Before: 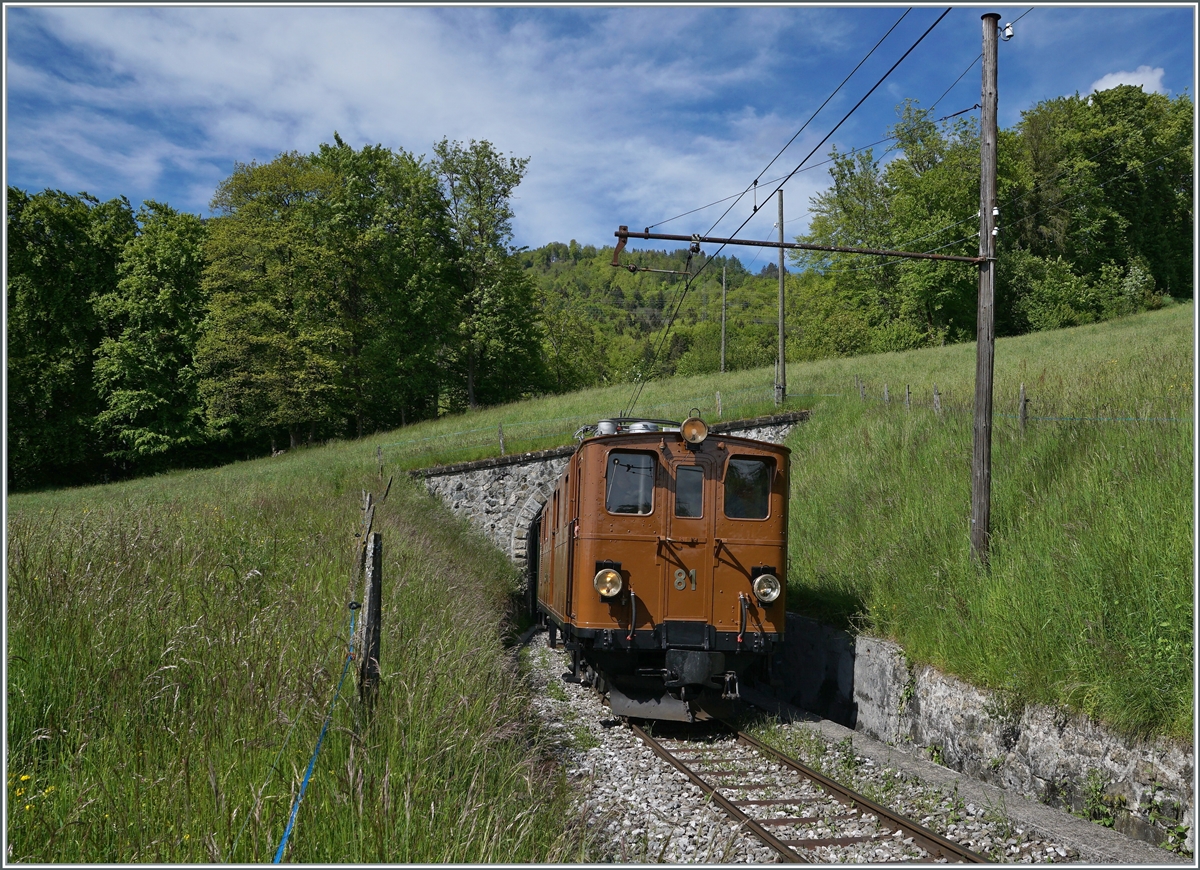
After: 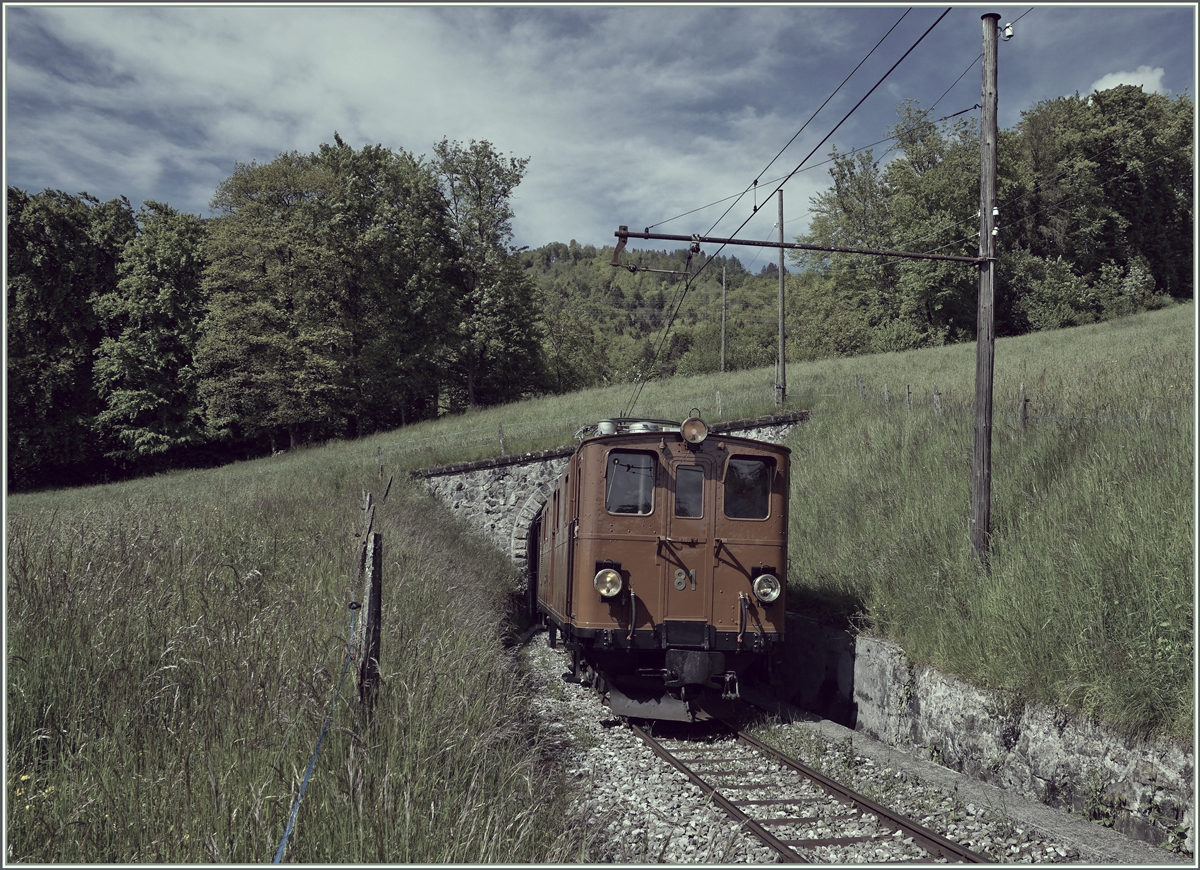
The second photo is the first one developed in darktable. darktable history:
color correction: highlights a* -20.28, highlights b* 20.61, shadows a* 19.23, shadows b* -20, saturation 0.391
